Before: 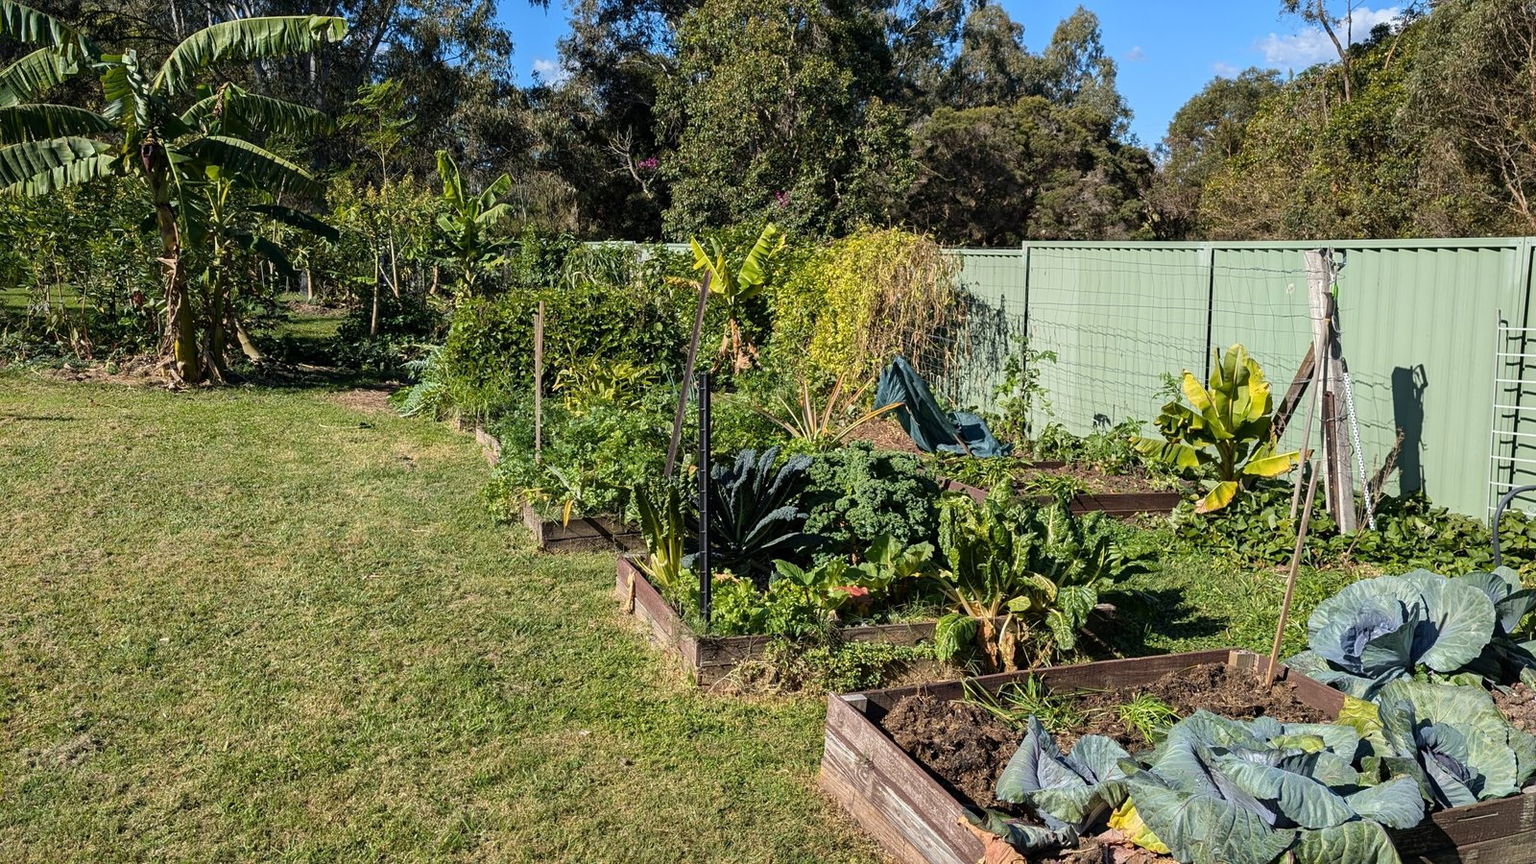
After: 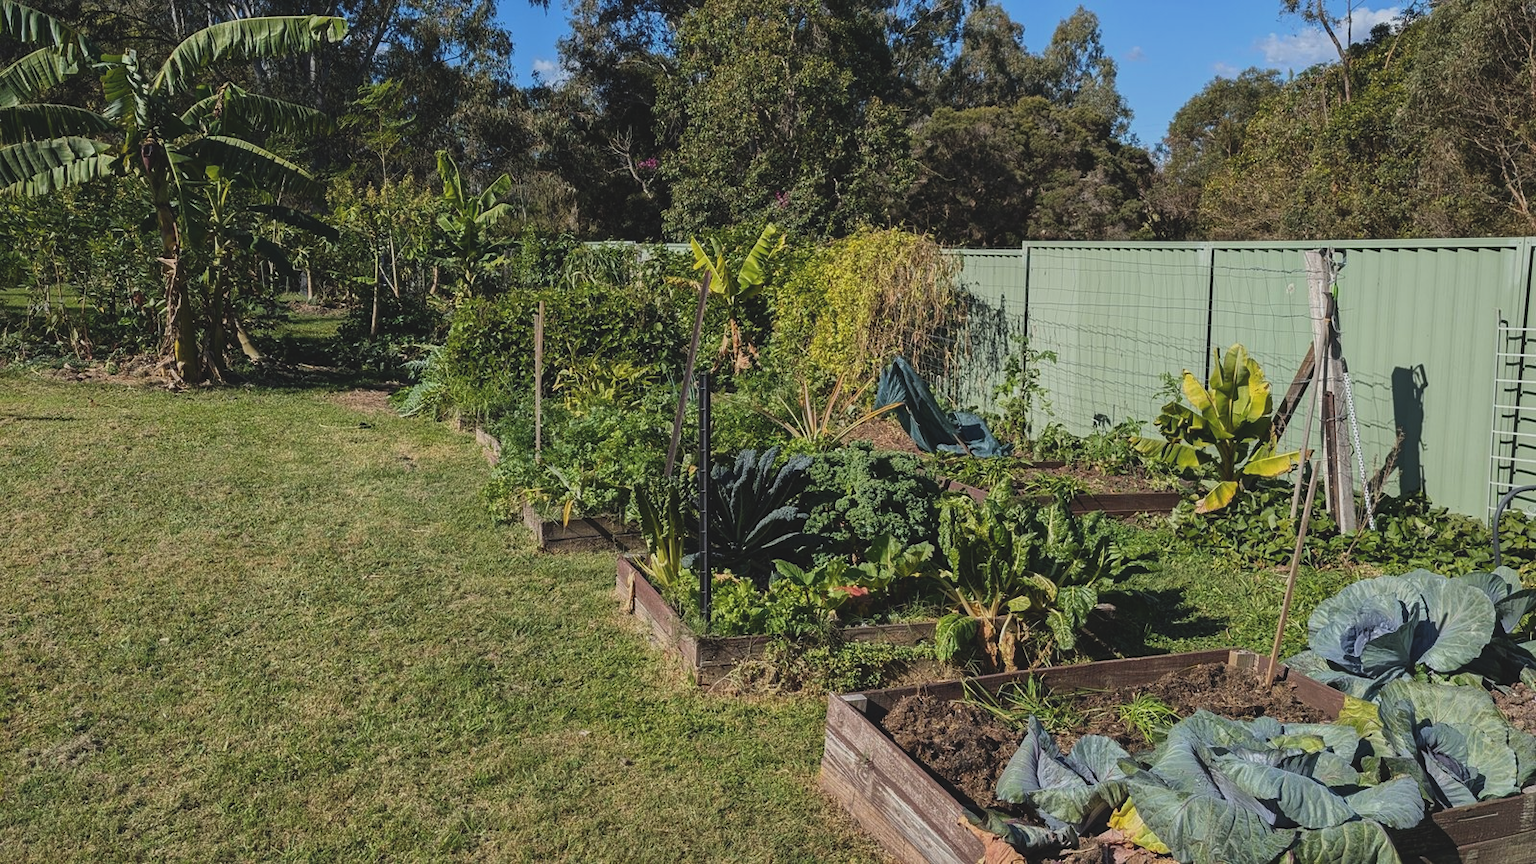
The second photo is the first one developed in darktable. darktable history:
exposure: black level correction -0.015, exposure -0.499 EV, compensate highlight preservation false
